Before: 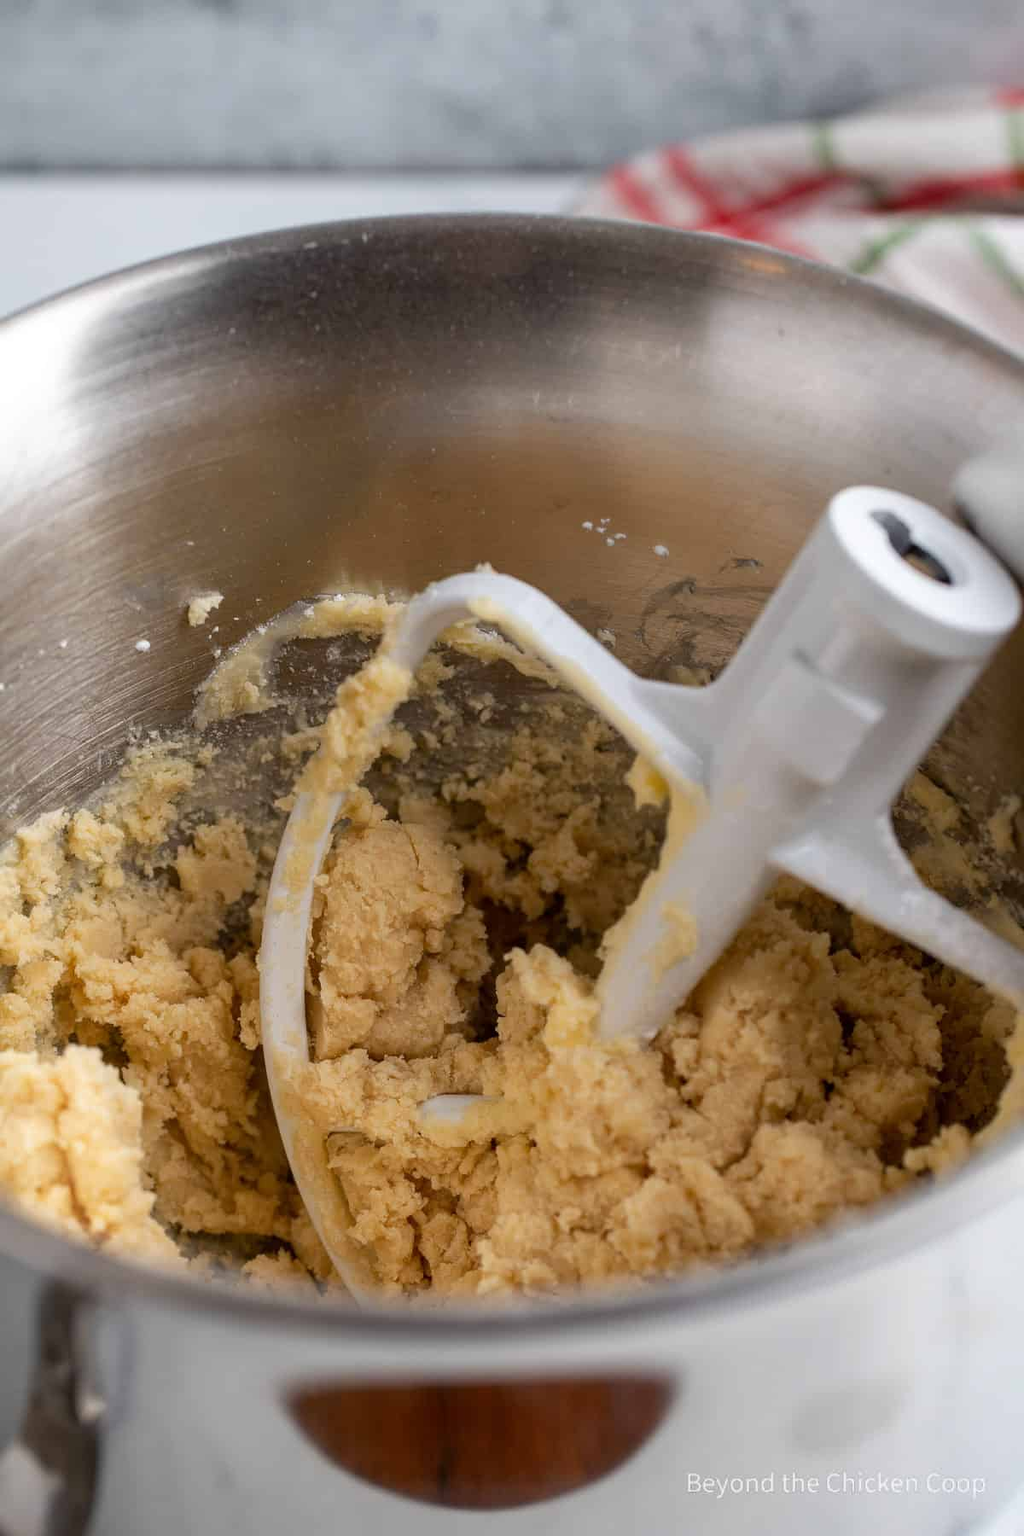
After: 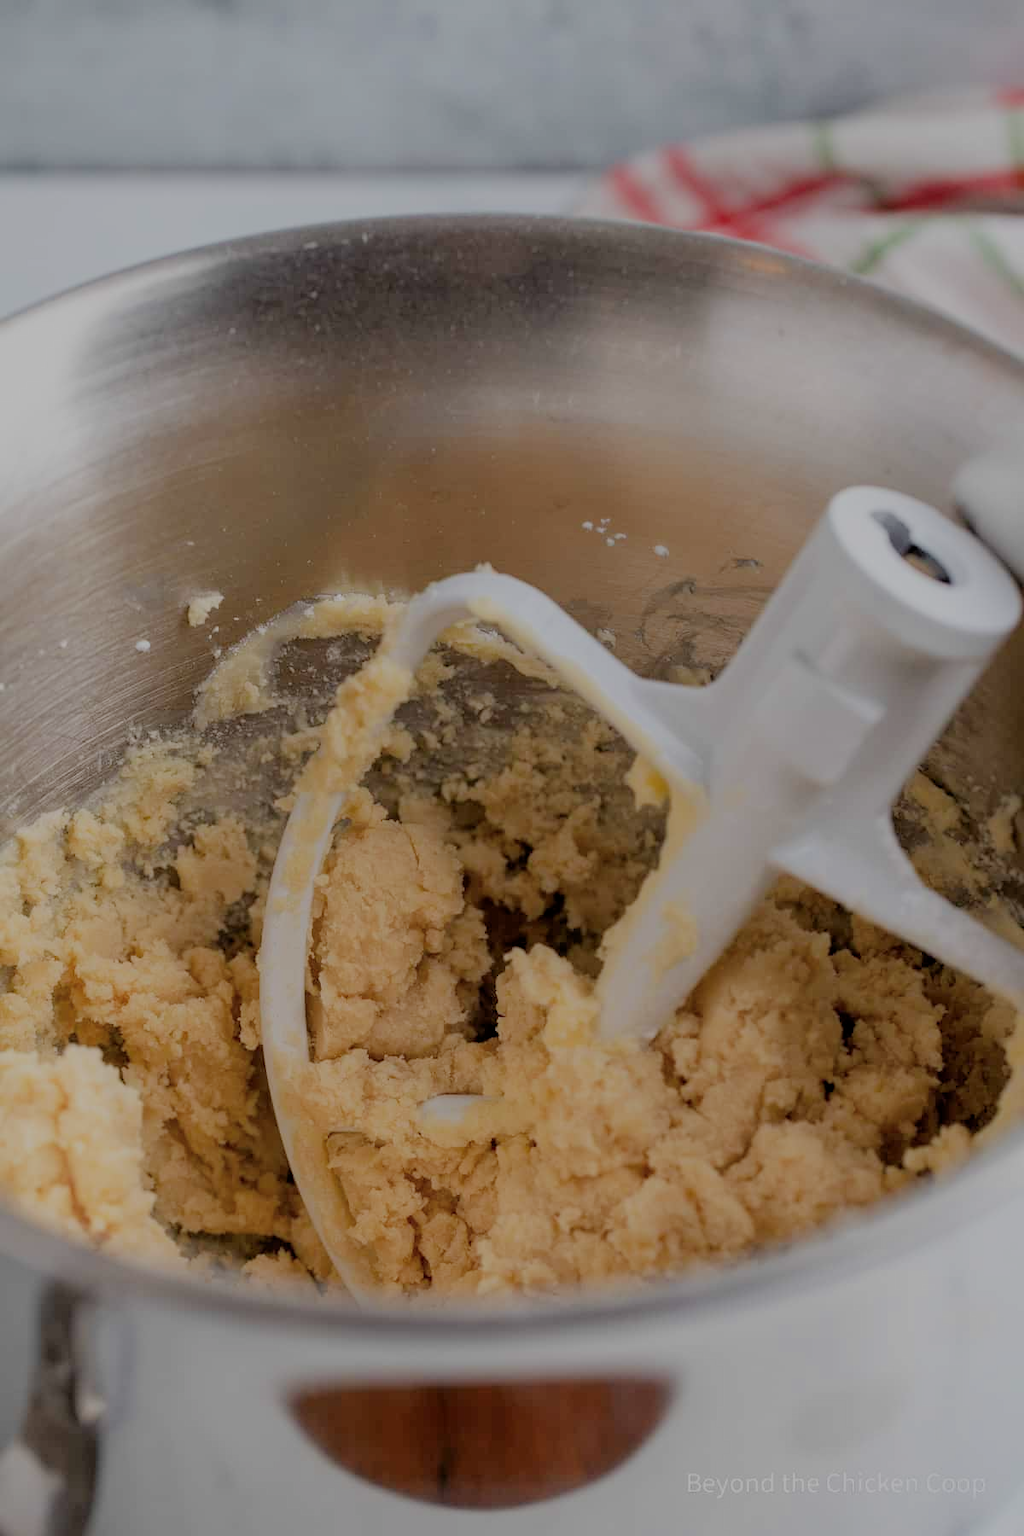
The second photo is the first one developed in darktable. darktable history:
filmic rgb: black relative exposure -7.07 EV, white relative exposure 6.04 EV, threshold 3.06 EV, target black luminance 0%, hardness 2.76, latitude 61.07%, contrast 0.696, highlights saturation mix 10.78%, shadows ↔ highlights balance -0.094%, enable highlight reconstruction true
